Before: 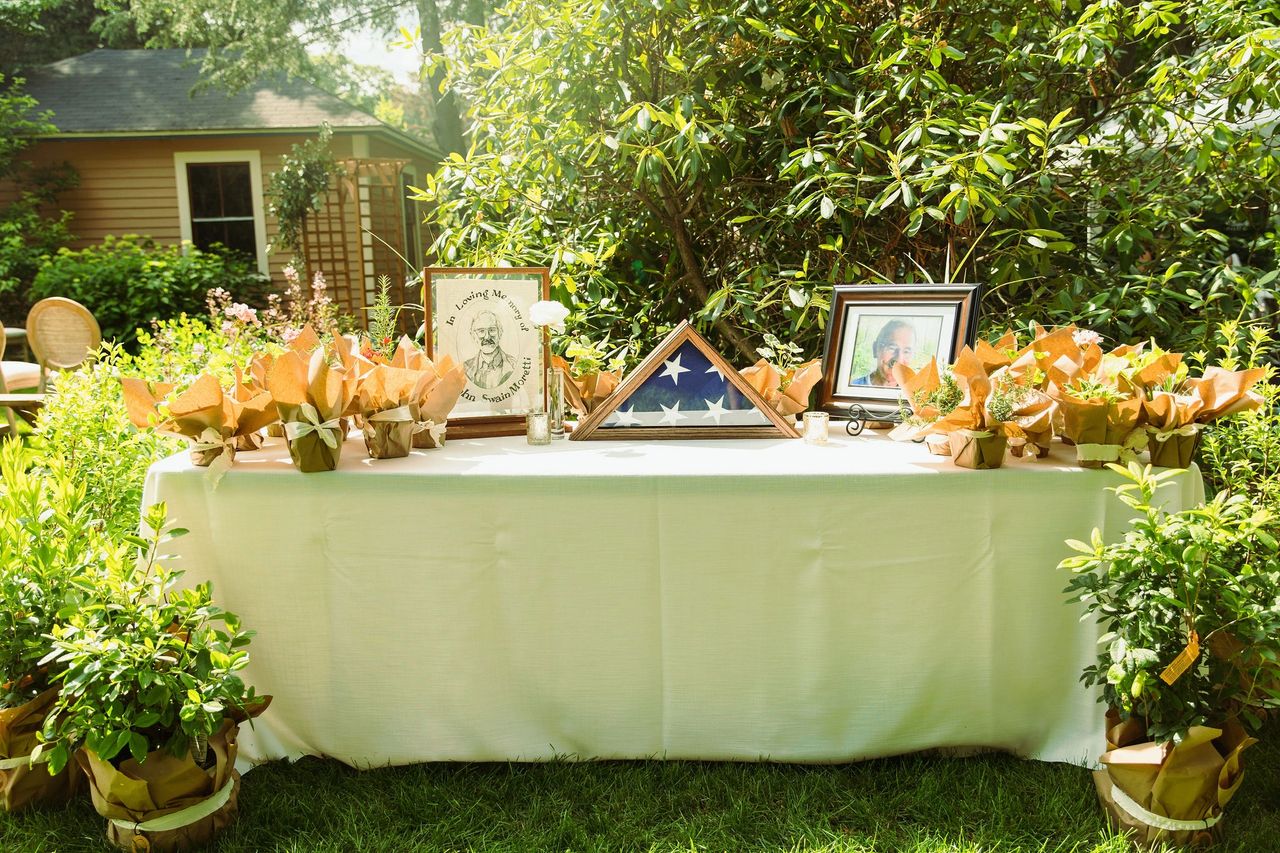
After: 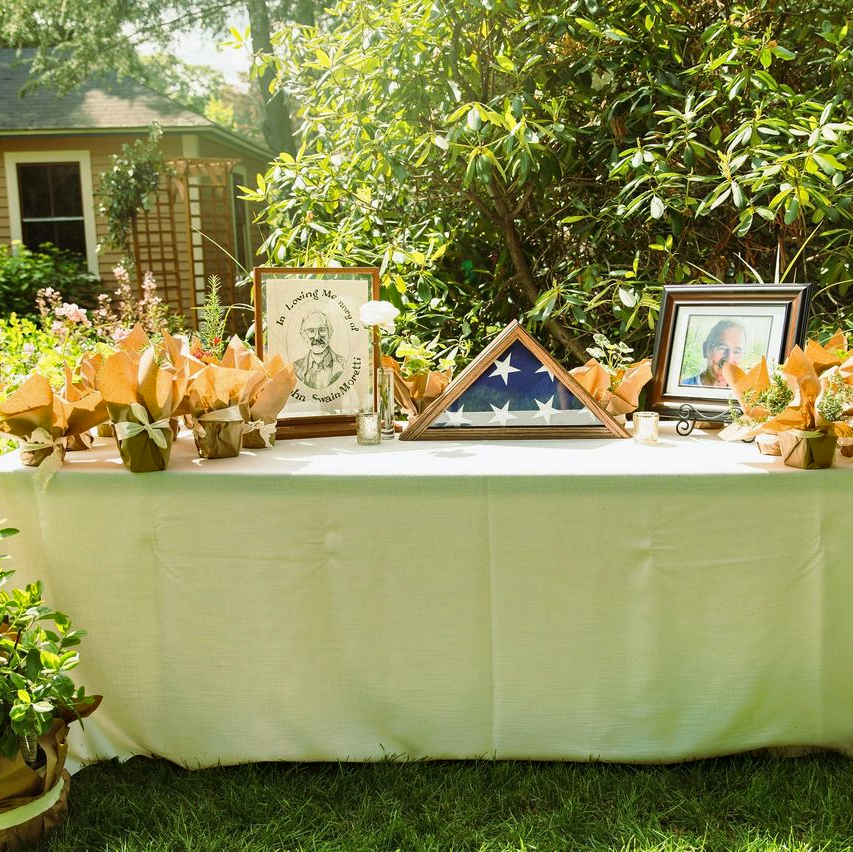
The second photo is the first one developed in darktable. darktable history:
crop and rotate: left 13.327%, right 20%
haze removal: compatibility mode true
shadows and highlights: highlights color adjustment 0.399%, soften with gaussian
